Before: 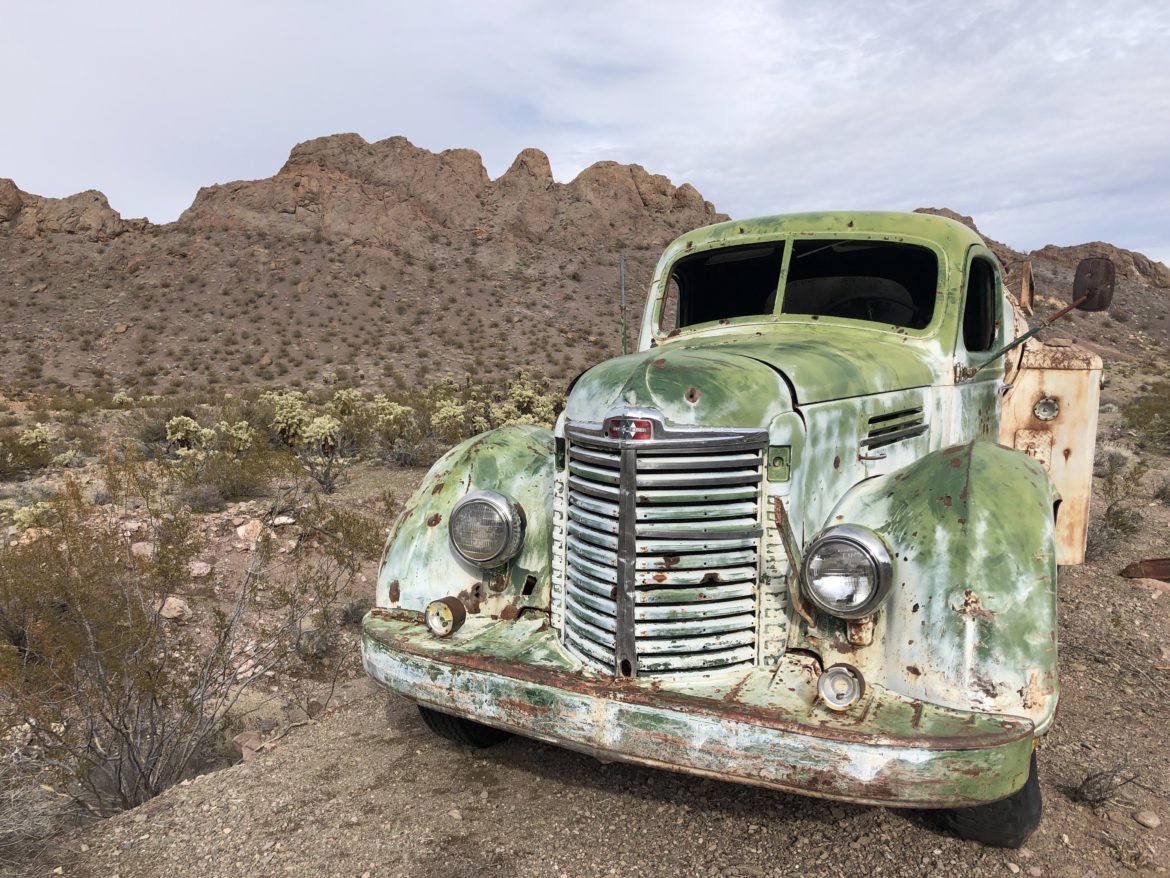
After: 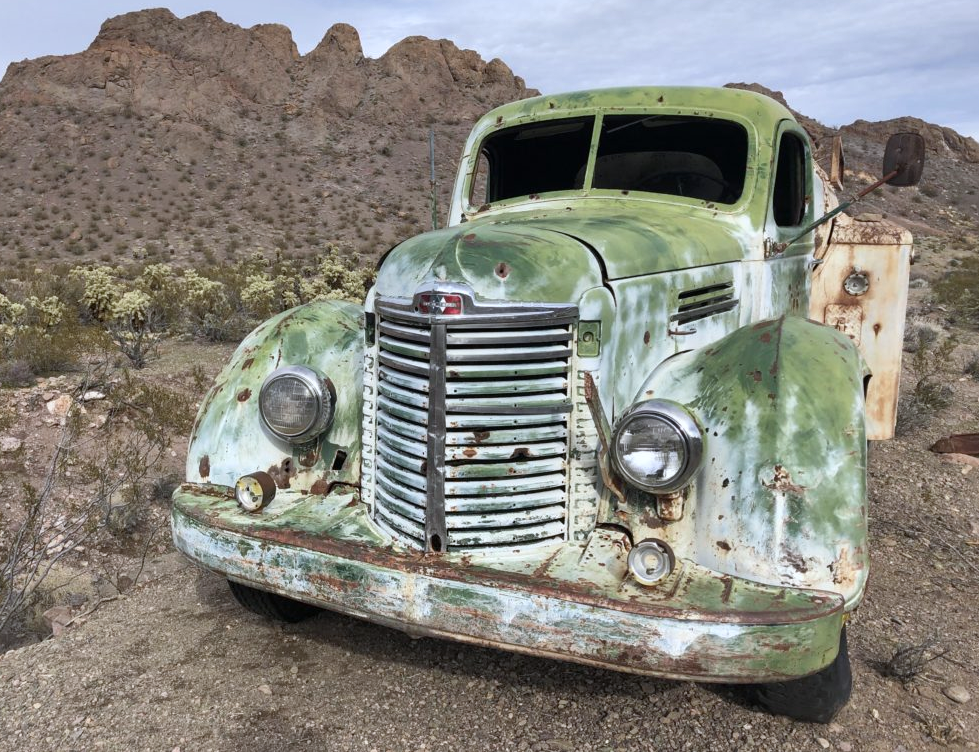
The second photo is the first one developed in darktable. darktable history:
crop: left 16.315%, top 14.246%
shadows and highlights: low approximation 0.01, soften with gaussian
white balance: red 0.967, blue 1.049
